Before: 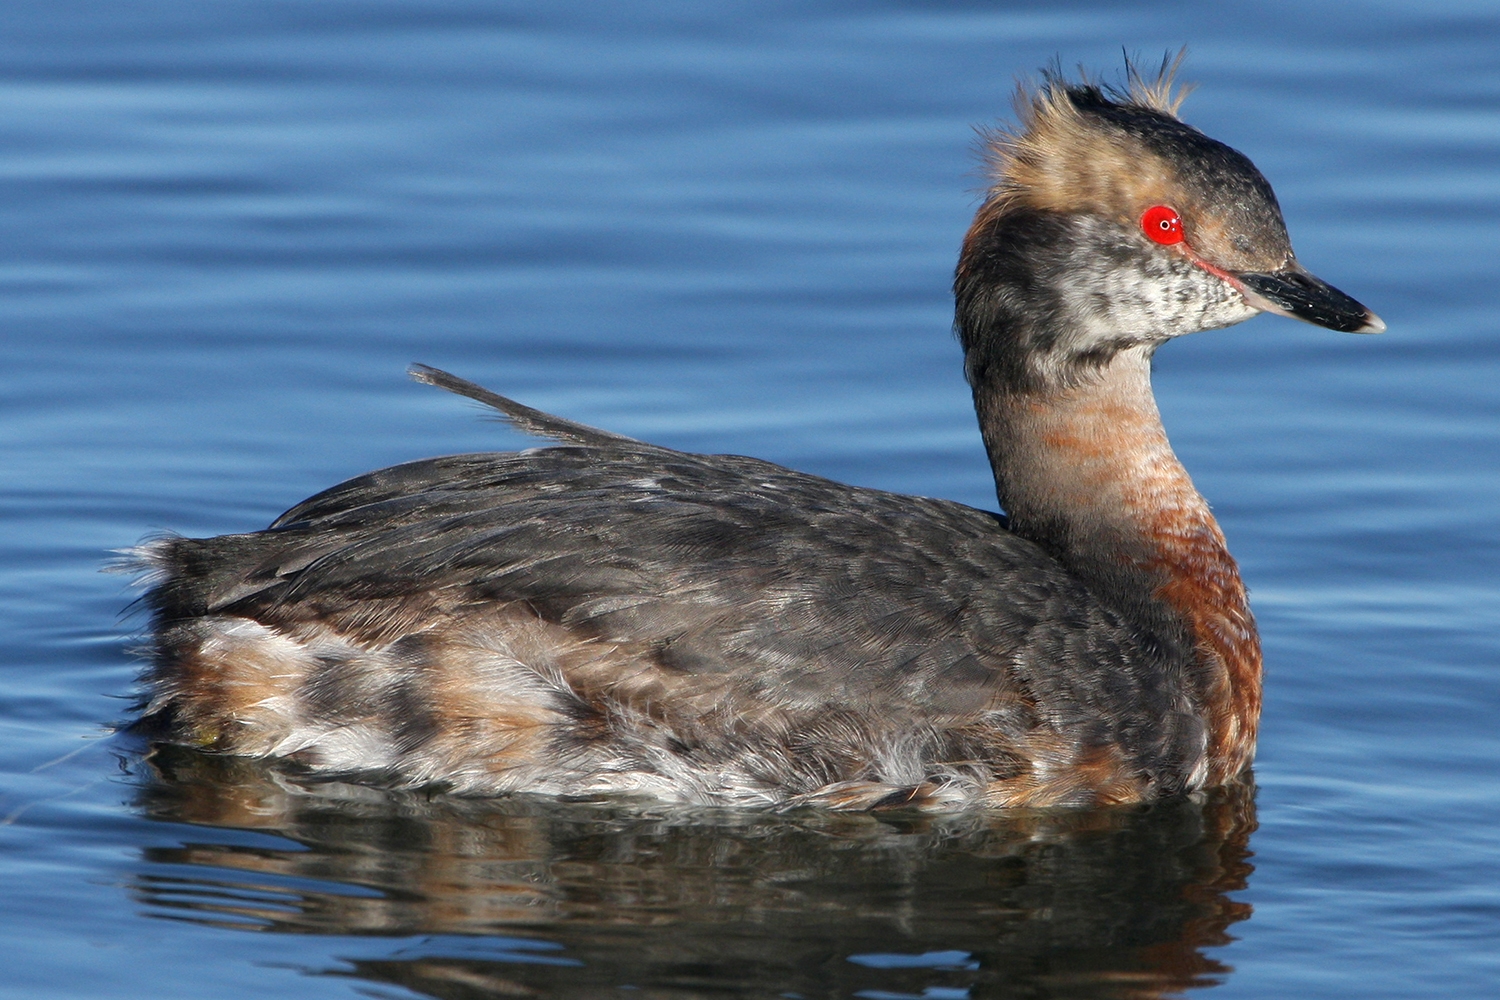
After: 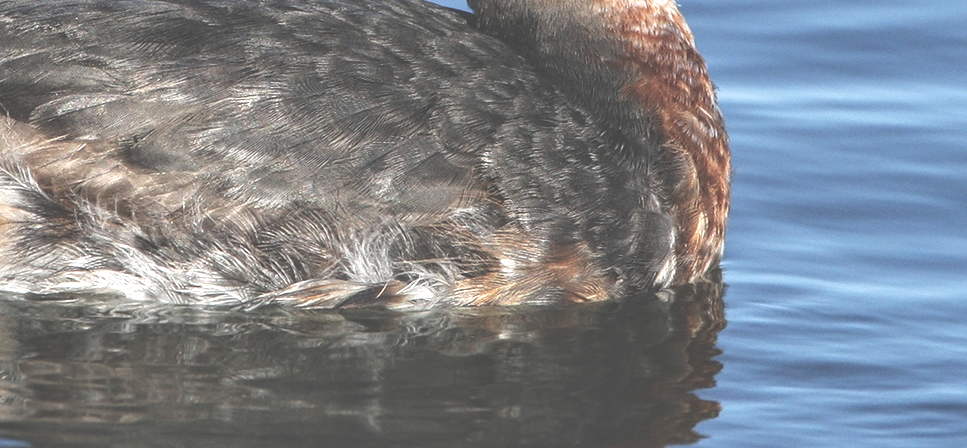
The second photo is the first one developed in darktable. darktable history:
crop and rotate: left 35.509%, top 50.238%, bottom 4.934%
exposure: black level correction -0.087, compensate highlight preservation false
tone equalizer: -8 EV -0.417 EV, -7 EV -0.389 EV, -6 EV -0.333 EV, -5 EV -0.222 EV, -3 EV 0.222 EV, -2 EV 0.333 EV, -1 EV 0.389 EV, +0 EV 0.417 EV, edges refinement/feathering 500, mask exposure compensation -1.57 EV, preserve details no
local contrast: highlights 61%, detail 143%, midtone range 0.428
sharpen: amount 0.2
